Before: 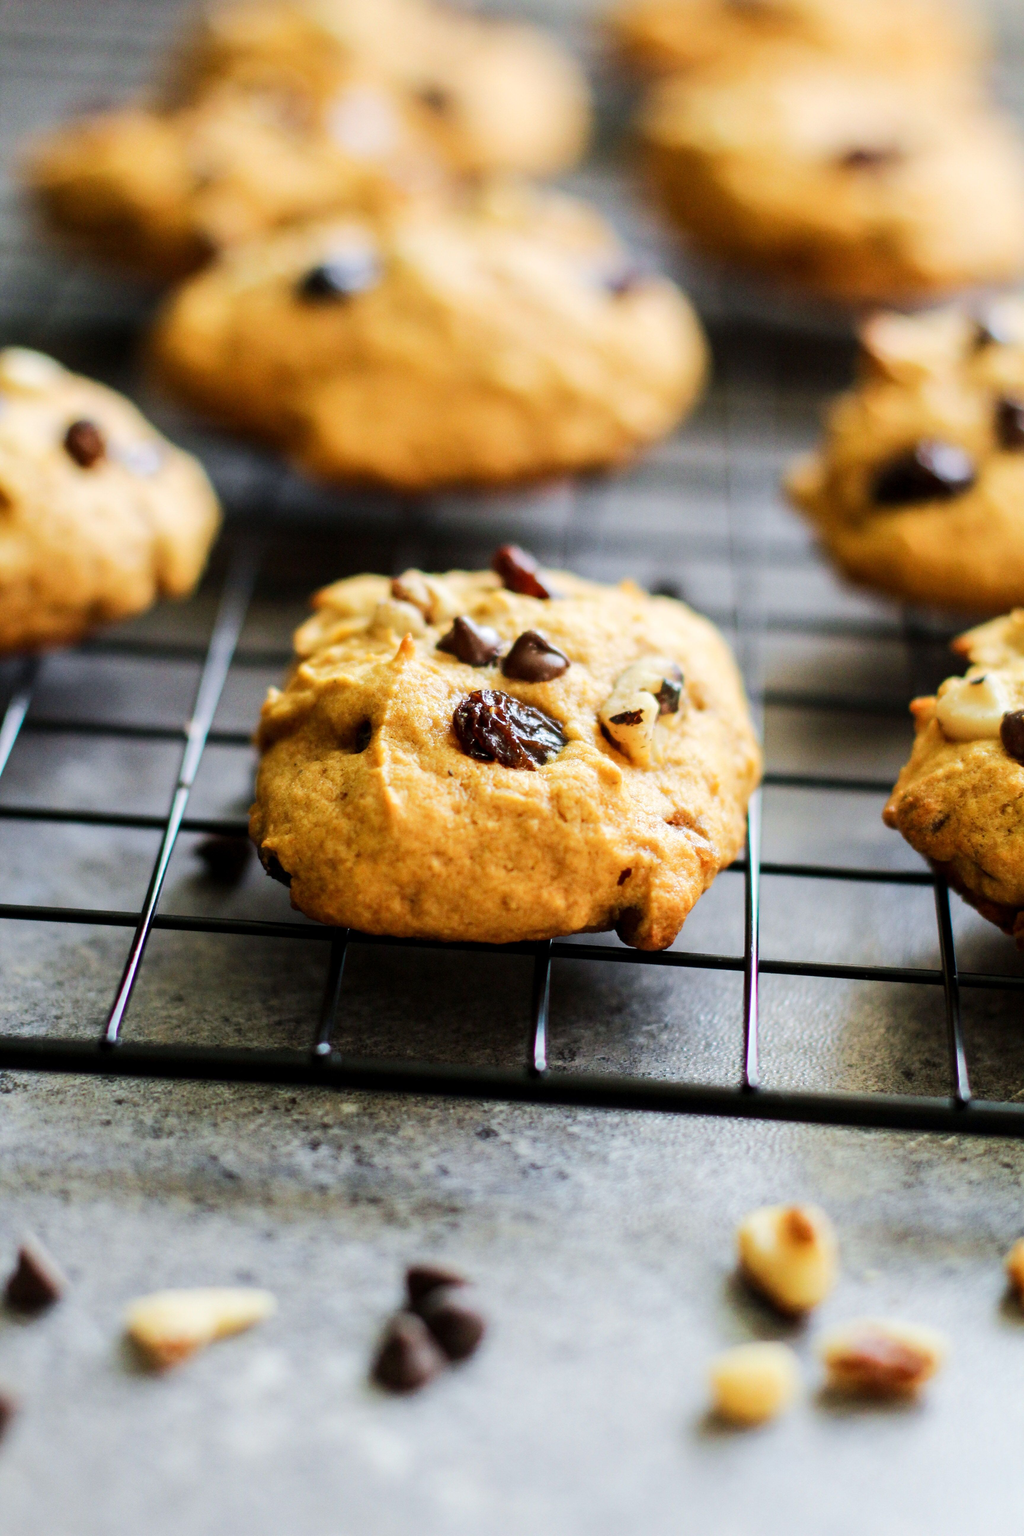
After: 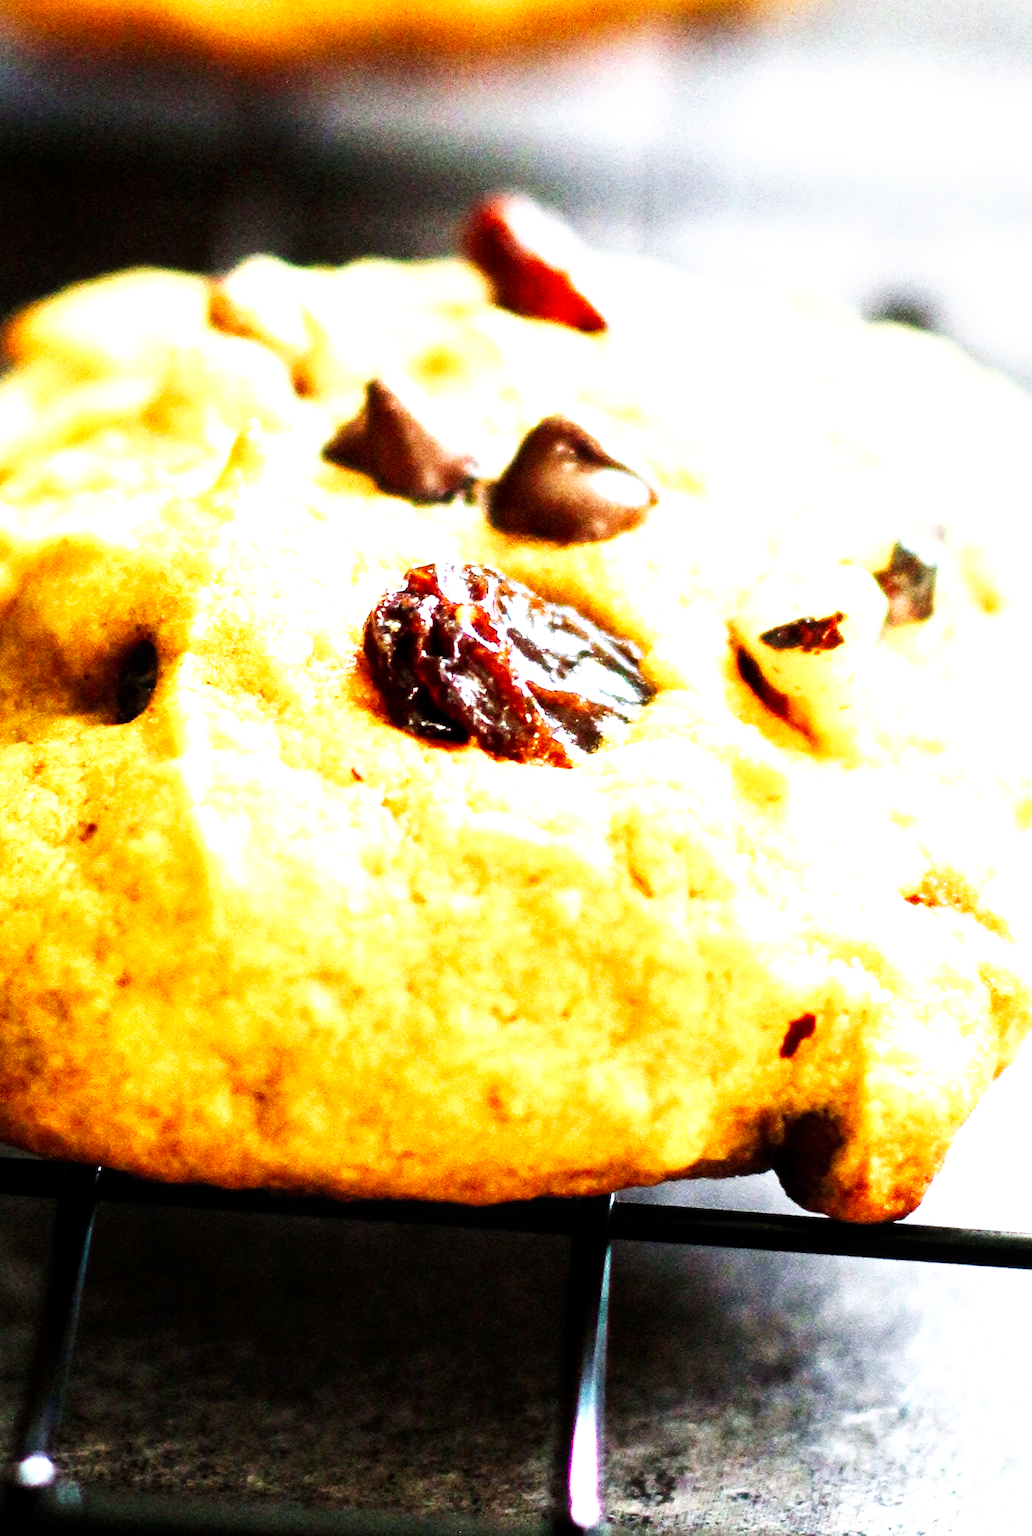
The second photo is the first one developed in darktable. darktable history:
exposure: exposure 0.78 EV, compensate exposure bias true, compensate highlight preservation false
local contrast: highlights 106%, shadows 98%, detail 119%, midtone range 0.2
crop: left 30.227%, top 30.454%, right 29.84%, bottom 29.765%
base curve: curves: ch0 [(0, 0) (0.007, 0.004) (0.027, 0.03) (0.046, 0.07) (0.207, 0.54) (0.442, 0.872) (0.673, 0.972) (1, 1)], preserve colors none
